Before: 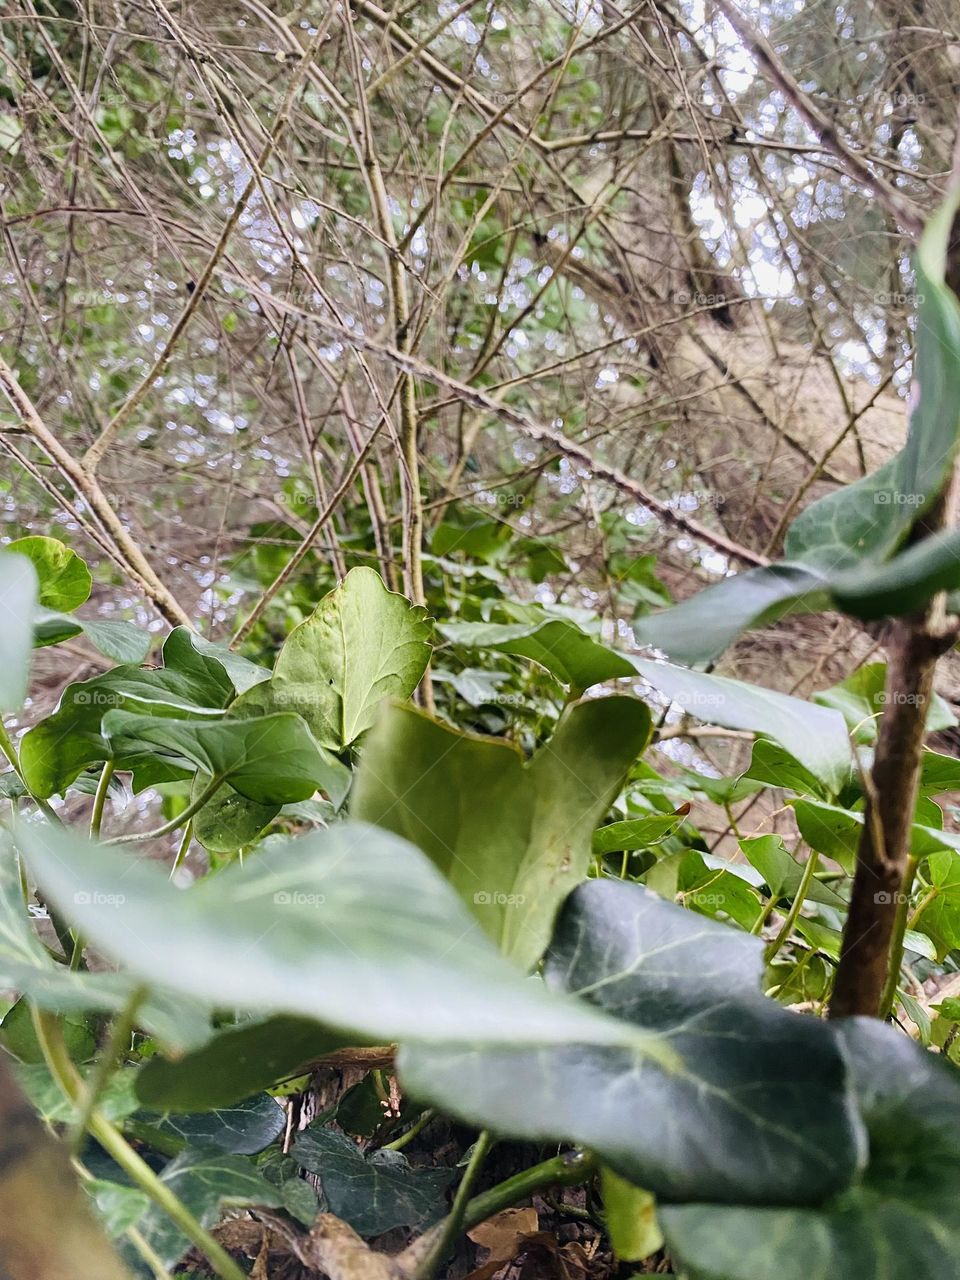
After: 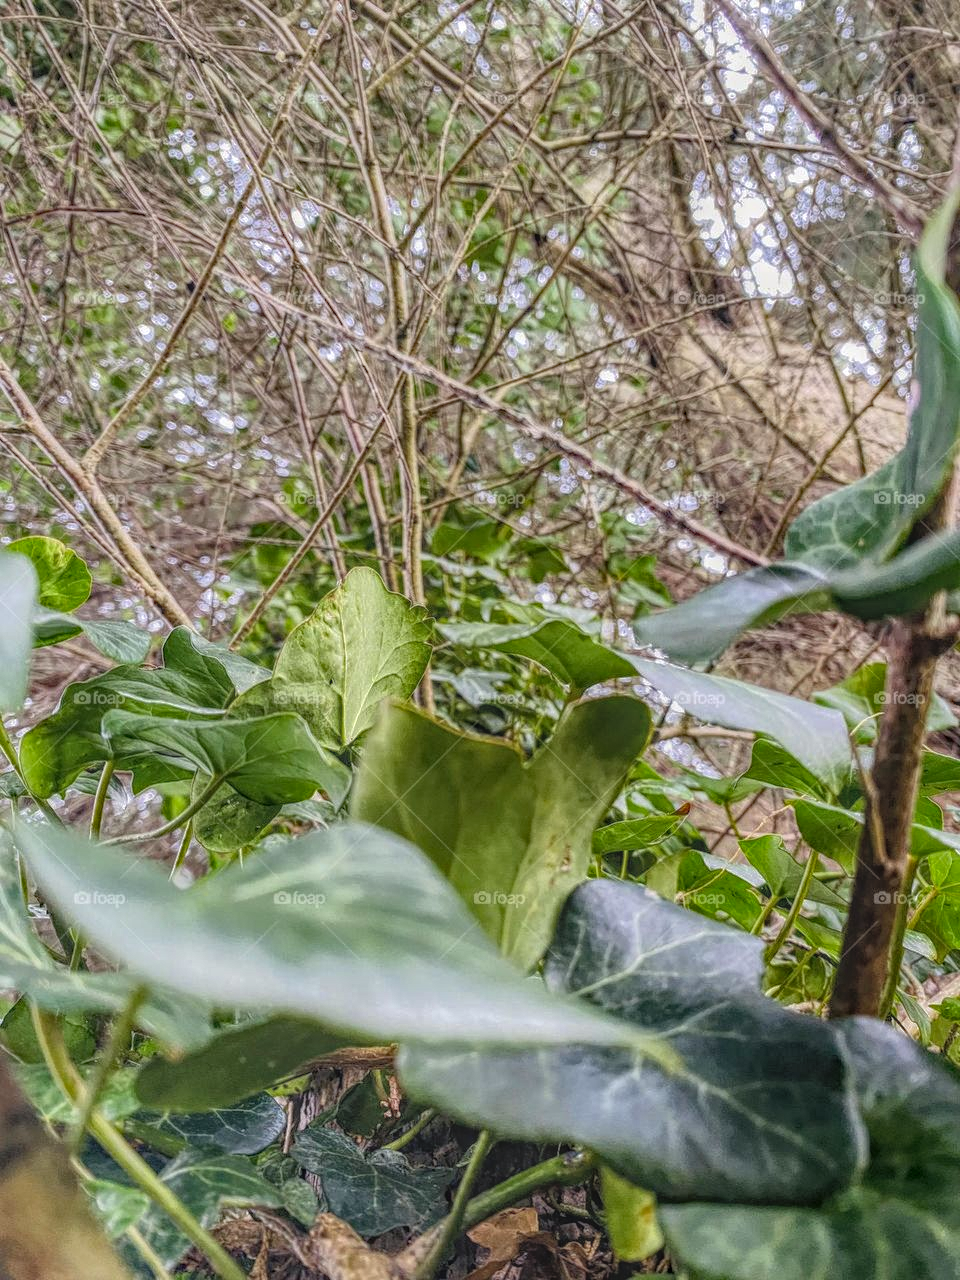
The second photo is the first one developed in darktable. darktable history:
haze removal: compatibility mode true, adaptive false
local contrast: highlights 20%, shadows 24%, detail 201%, midtone range 0.2
color correction: highlights b* 0.063, saturation 0.992
